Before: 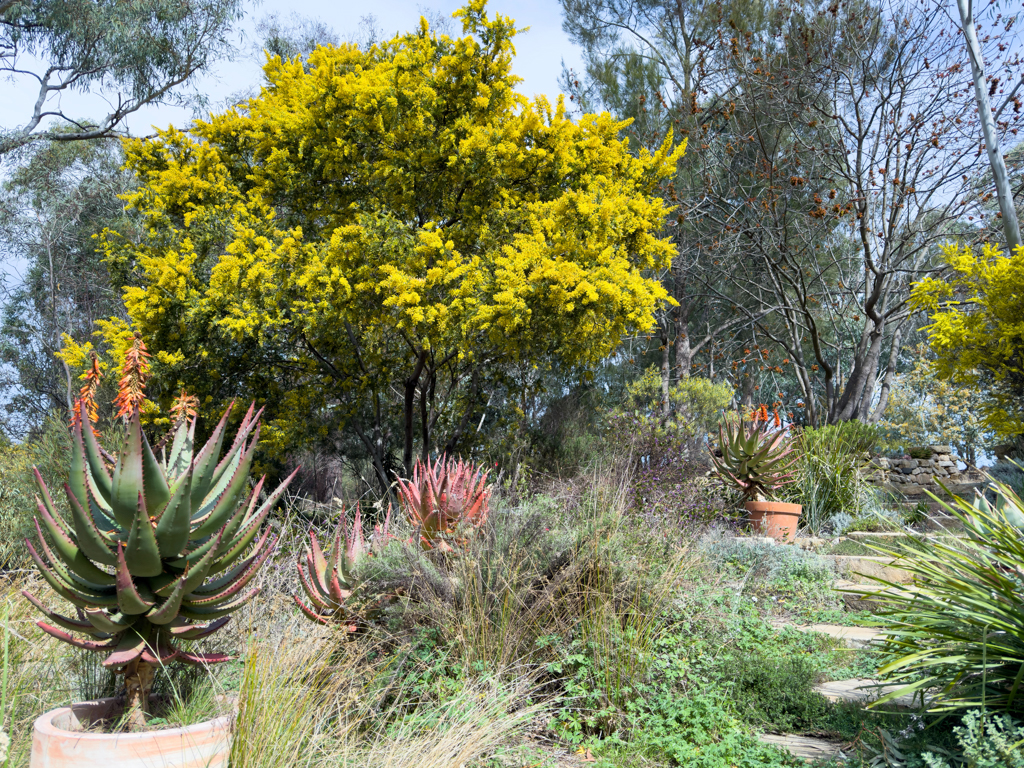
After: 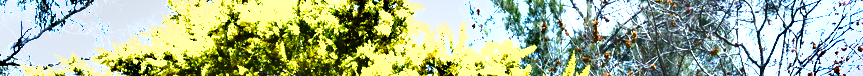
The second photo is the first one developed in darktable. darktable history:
shadows and highlights: shadows 12, white point adjustment 1.2, soften with gaussian
white balance: red 0.924, blue 1.095
crop and rotate: left 9.644%, top 9.491%, right 6.021%, bottom 80.509%
exposure: black level correction 0, exposure 2 EV, compensate highlight preservation false
